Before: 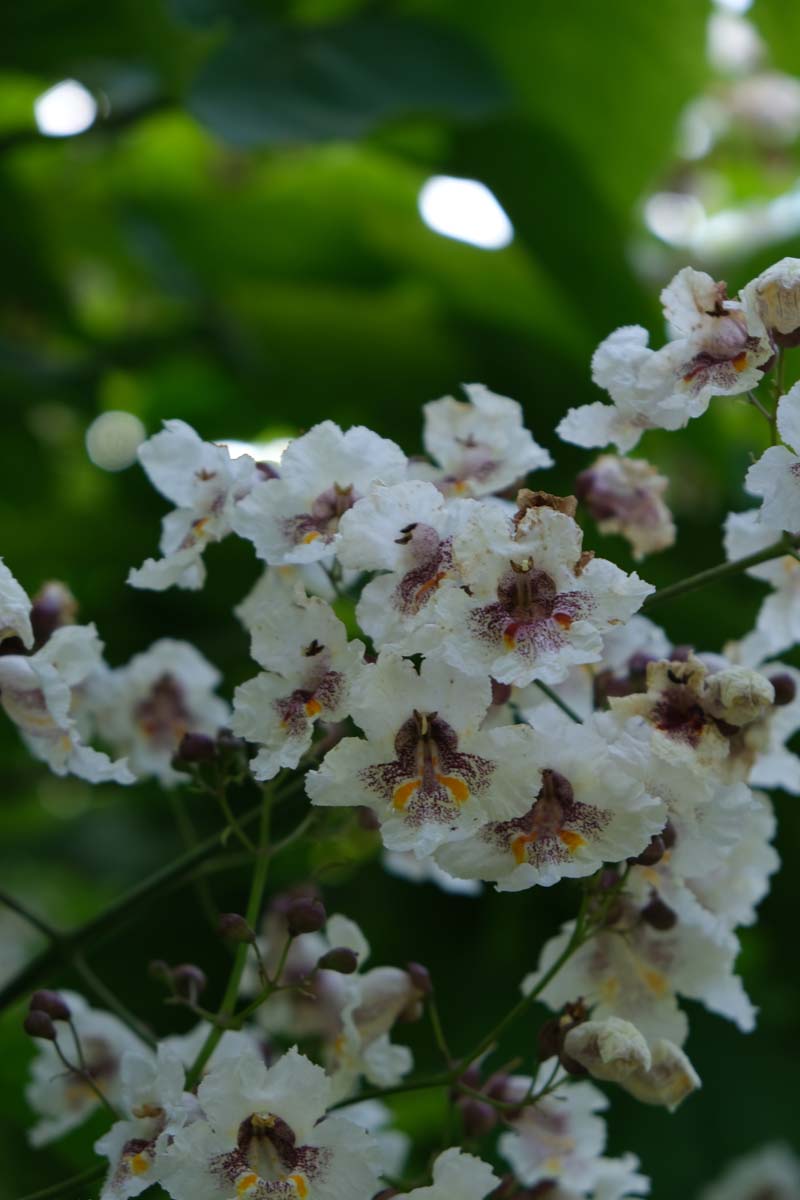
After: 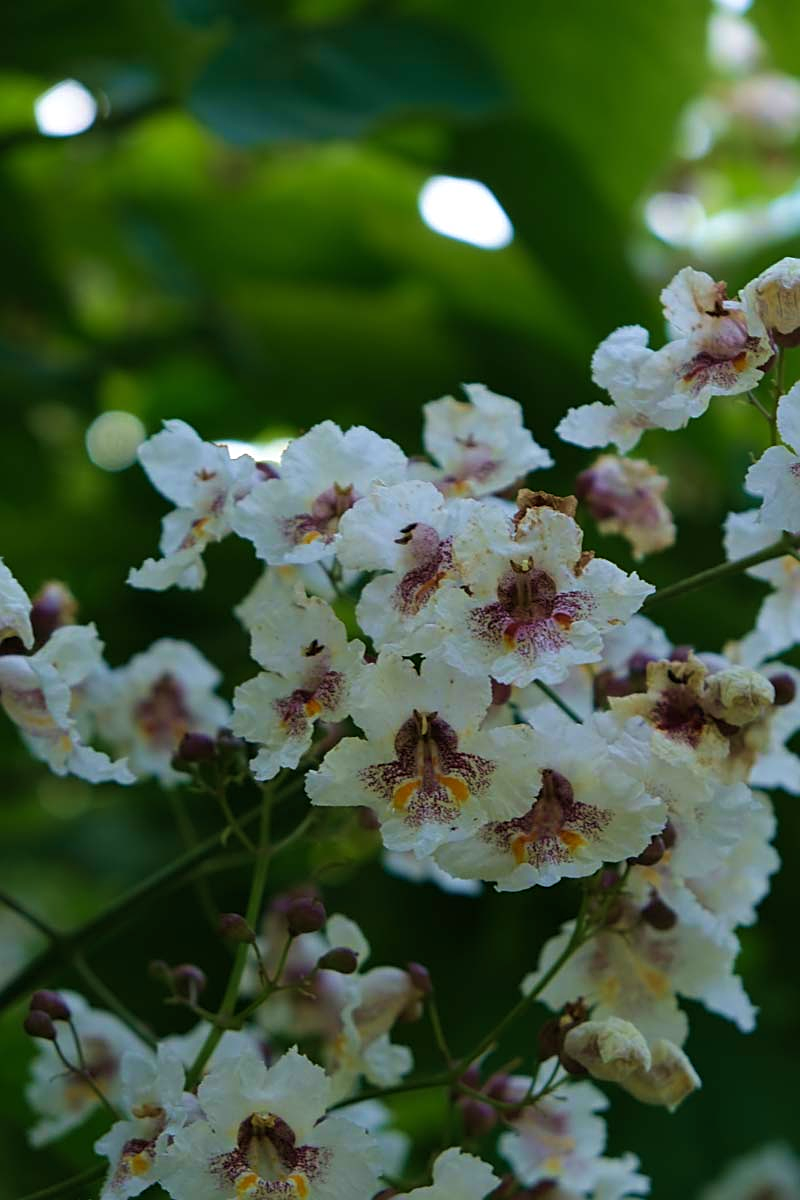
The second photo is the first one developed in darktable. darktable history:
velvia: strength 44.98%
sharpen: on, module defaults
